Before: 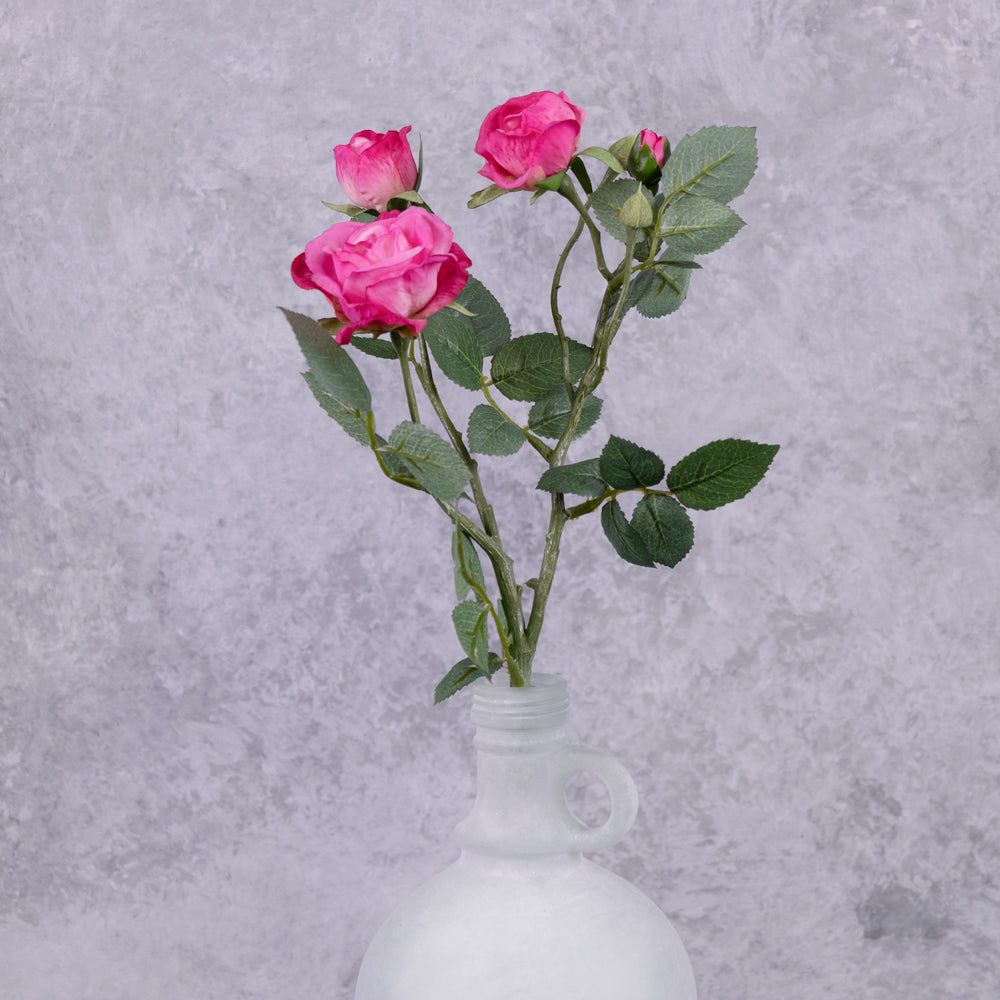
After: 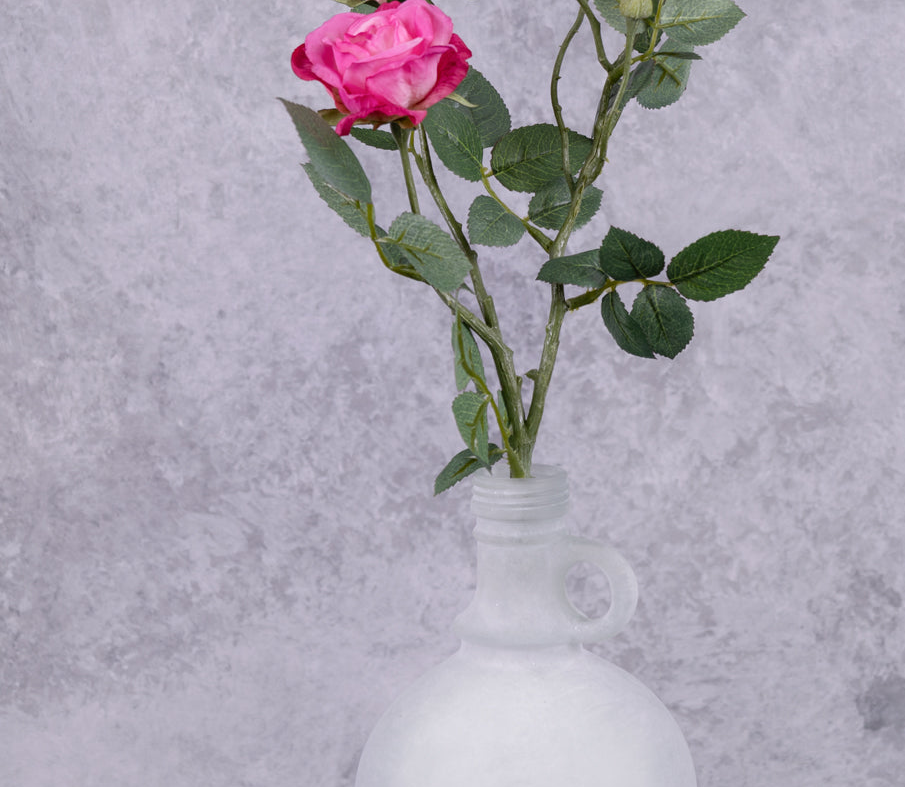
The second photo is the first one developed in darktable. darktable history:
crop: top 20.916%, right 9.437%, bottom 0.316%
white balance: emerald 1
